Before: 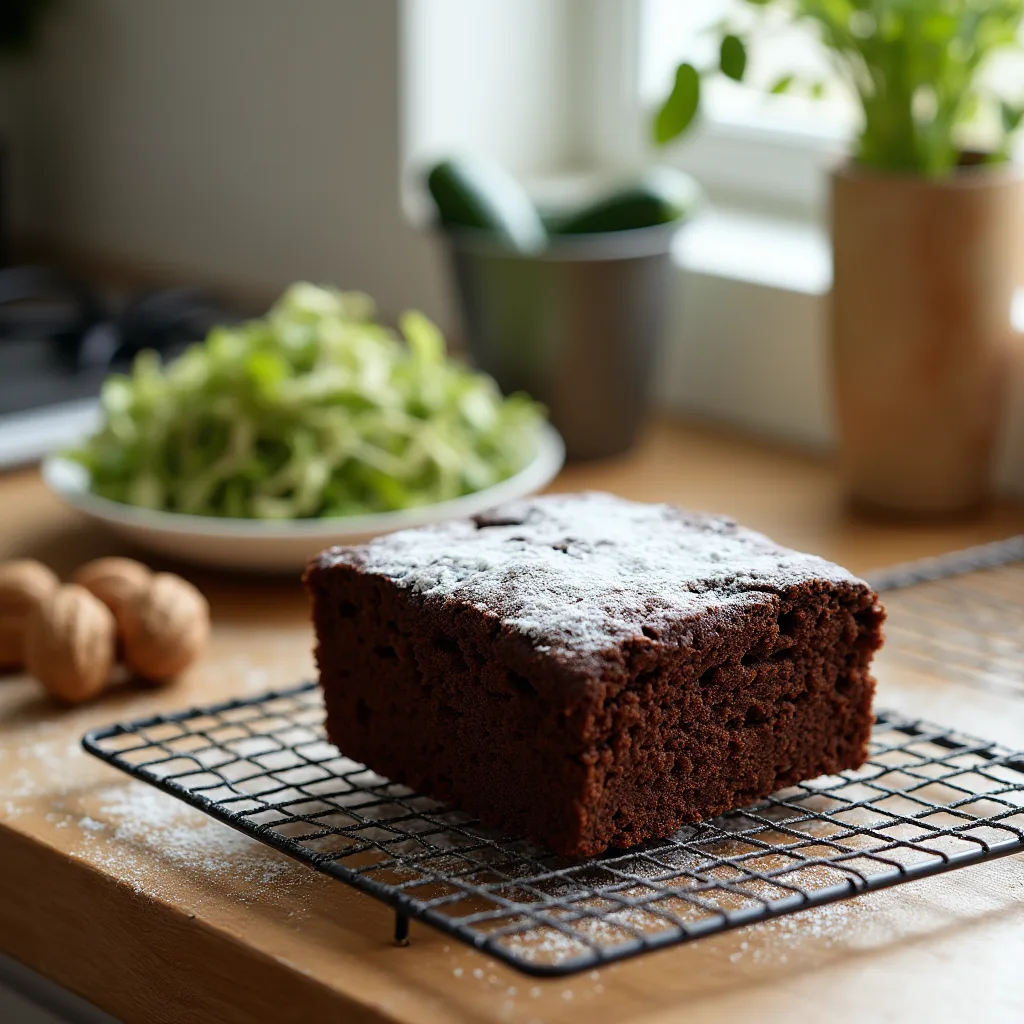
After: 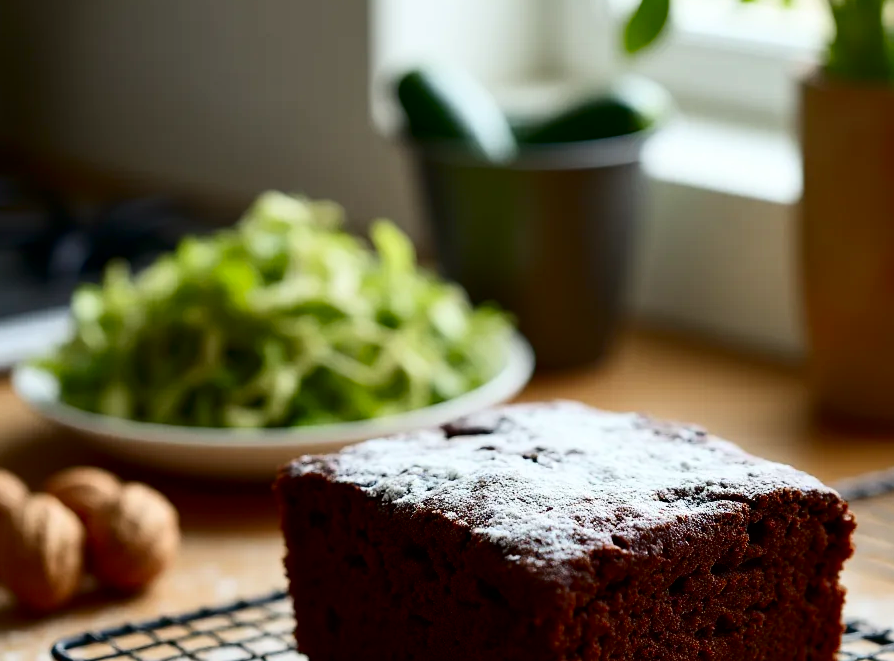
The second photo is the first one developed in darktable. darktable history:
crop: left 3.015%, top 8.969%, right 9.647%, bottom 26.457%
contrast brightness saturation: contrast 0.21, brightness -0.11, saturation 0.21
